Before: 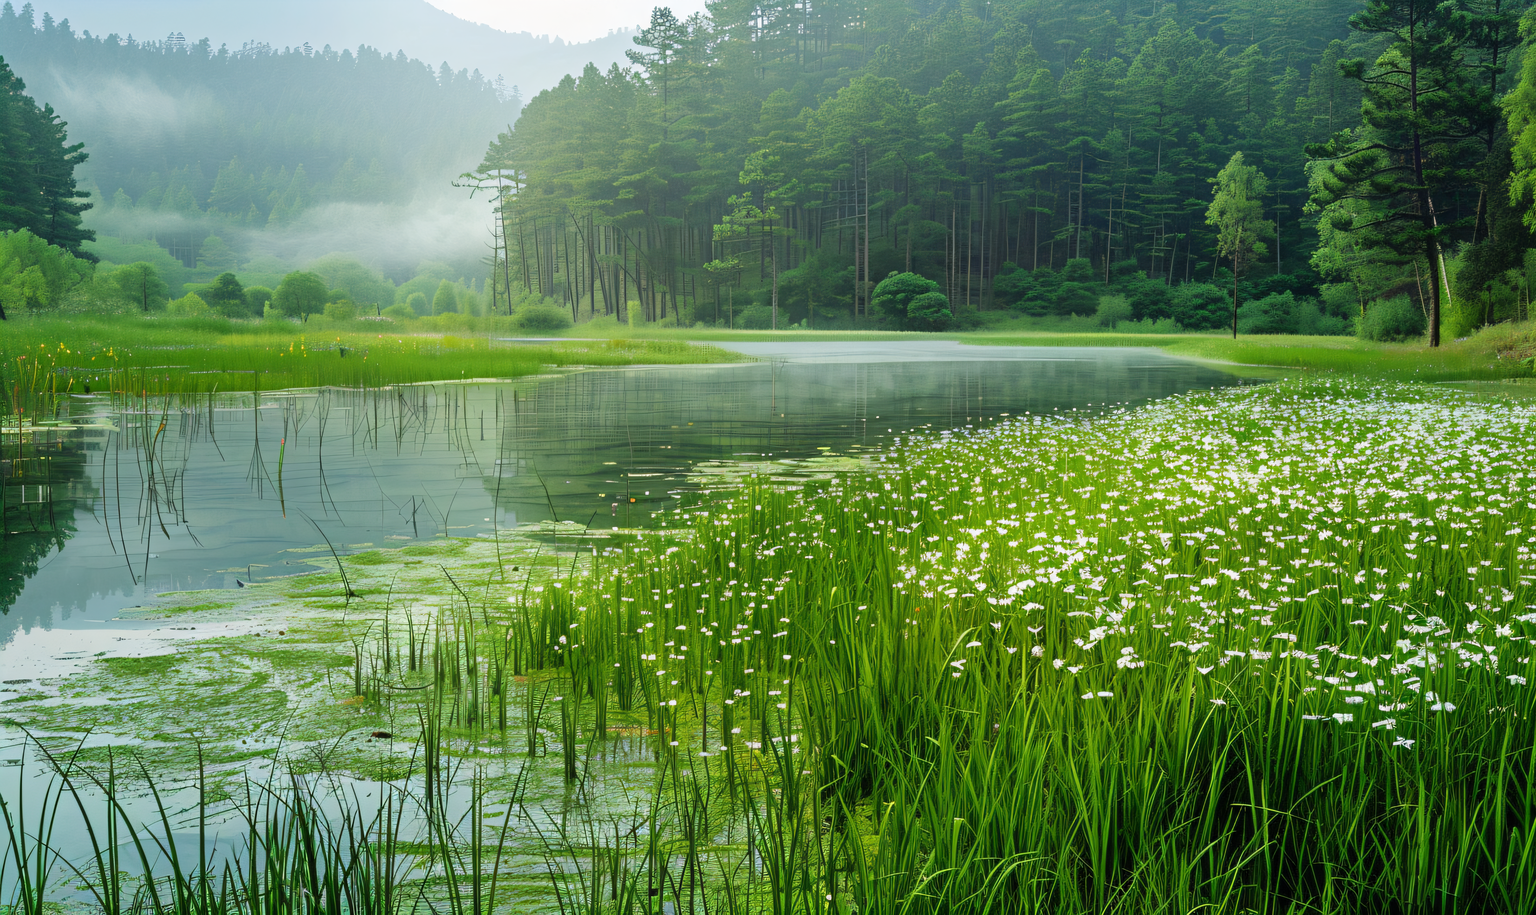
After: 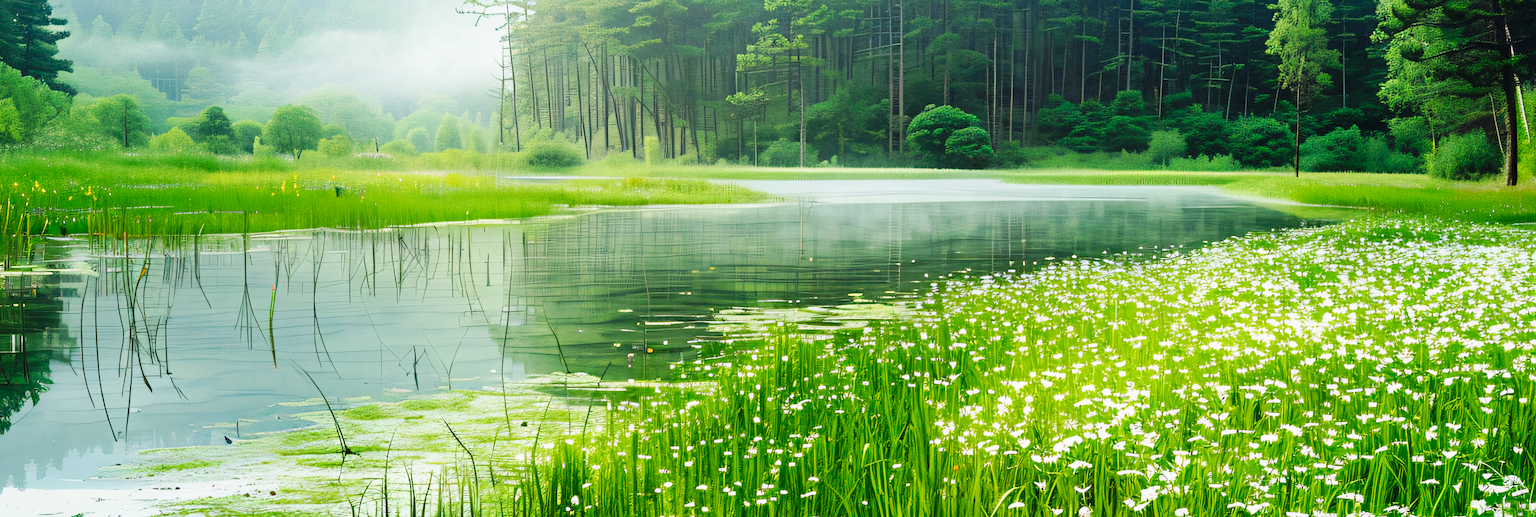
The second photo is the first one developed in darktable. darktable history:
crop: left 1.827%, top 19.077%, right 5.125%, bottom 28.281%
base curve: curves: ch0 [(0, 0) (0.032, 0.025) (0.121, 0.166) (0.206, 0.329) (0.605, 0.79) (1, 1)], preserve colors none
shadows and highlights: shadows 0.77, highlights 40.28, shadows color adjustment 99.15%, highlights color adjustment 0.546%
exposure: exposure 0.014 EV, compensate exposure bias true, compensate highlight preservation false
